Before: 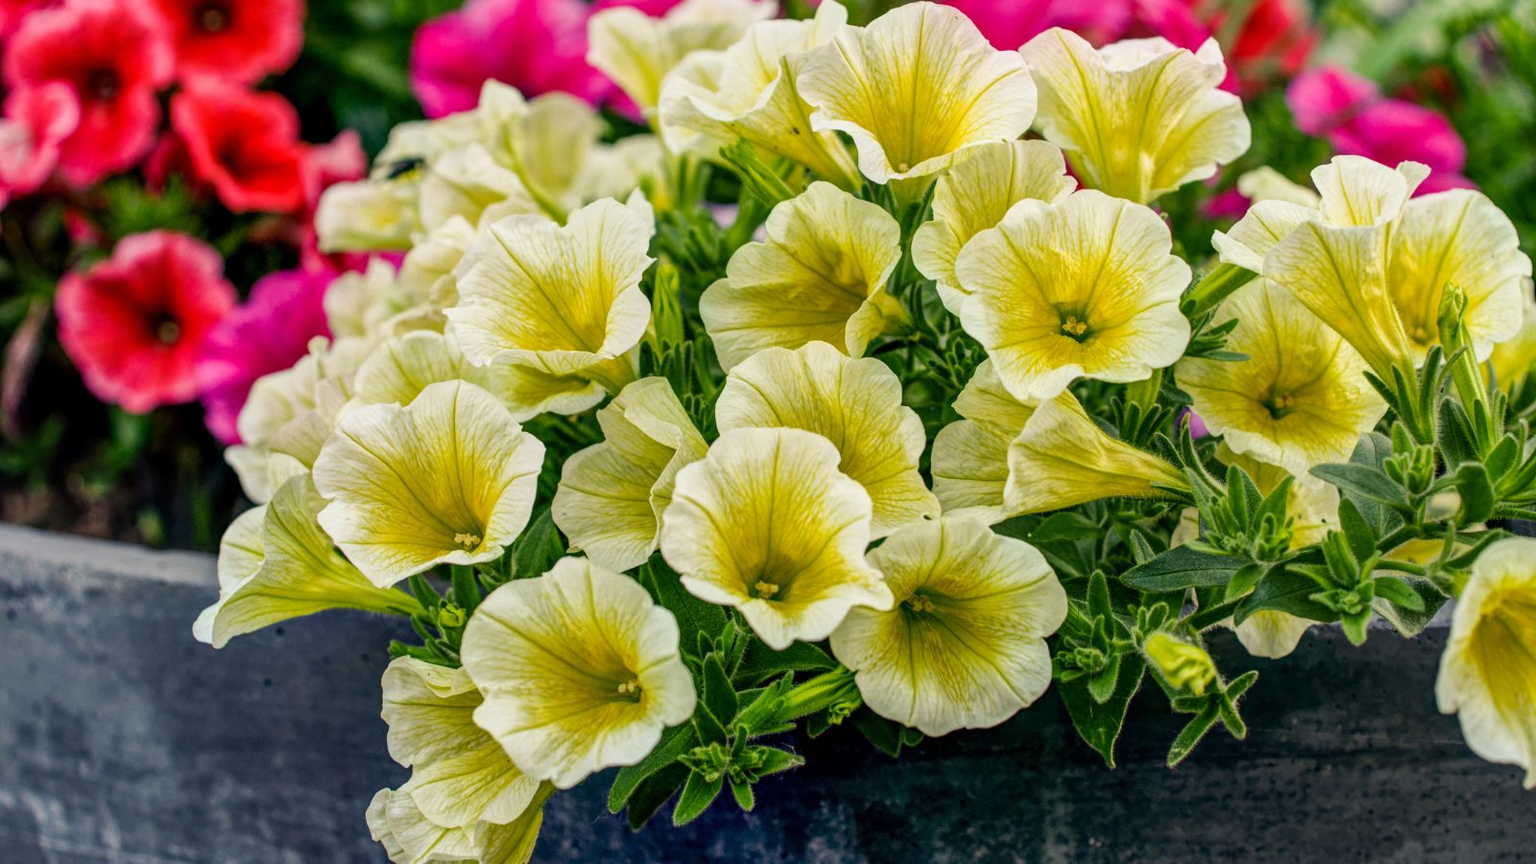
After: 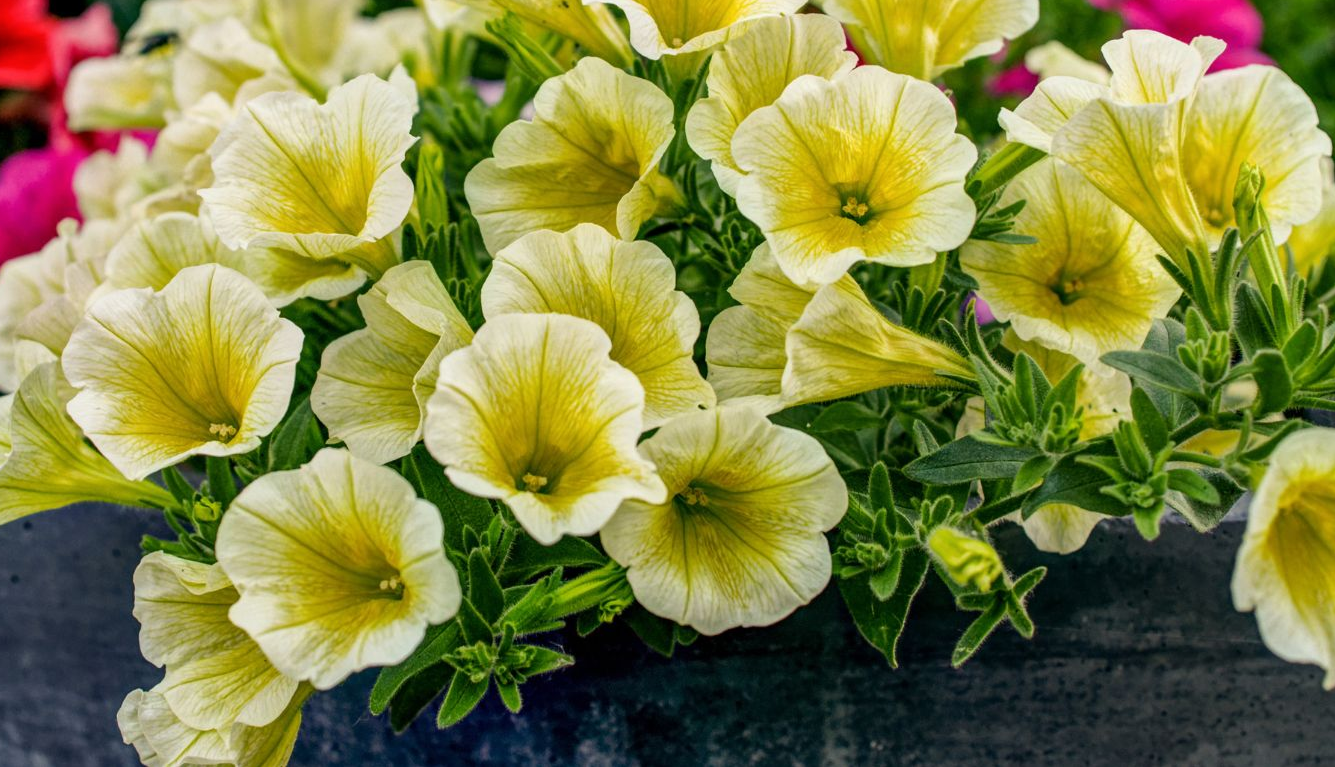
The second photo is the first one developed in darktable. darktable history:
crop: left 16.503%, top 14.747%
color calibration: illuminant same as pipeline (D50), adaptation XYZ, x 0.346, y 0.357, temperature 5005.52 K
